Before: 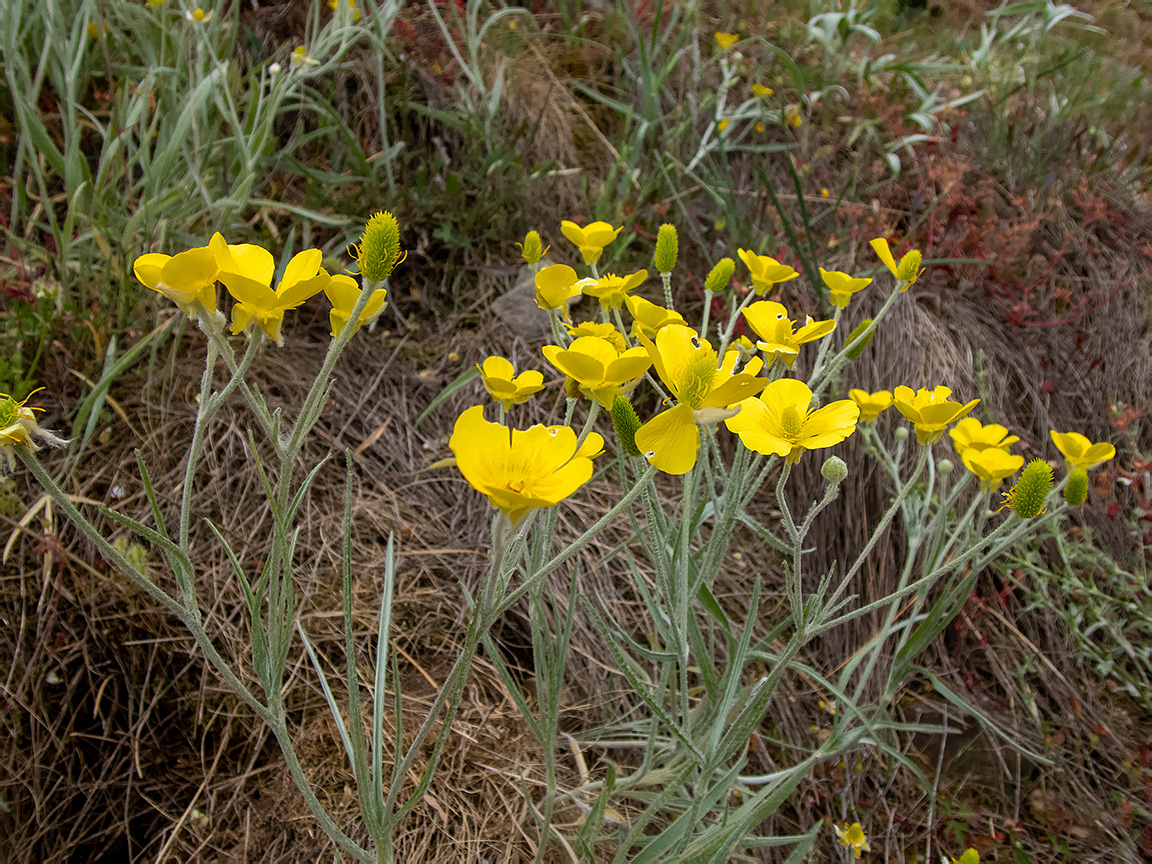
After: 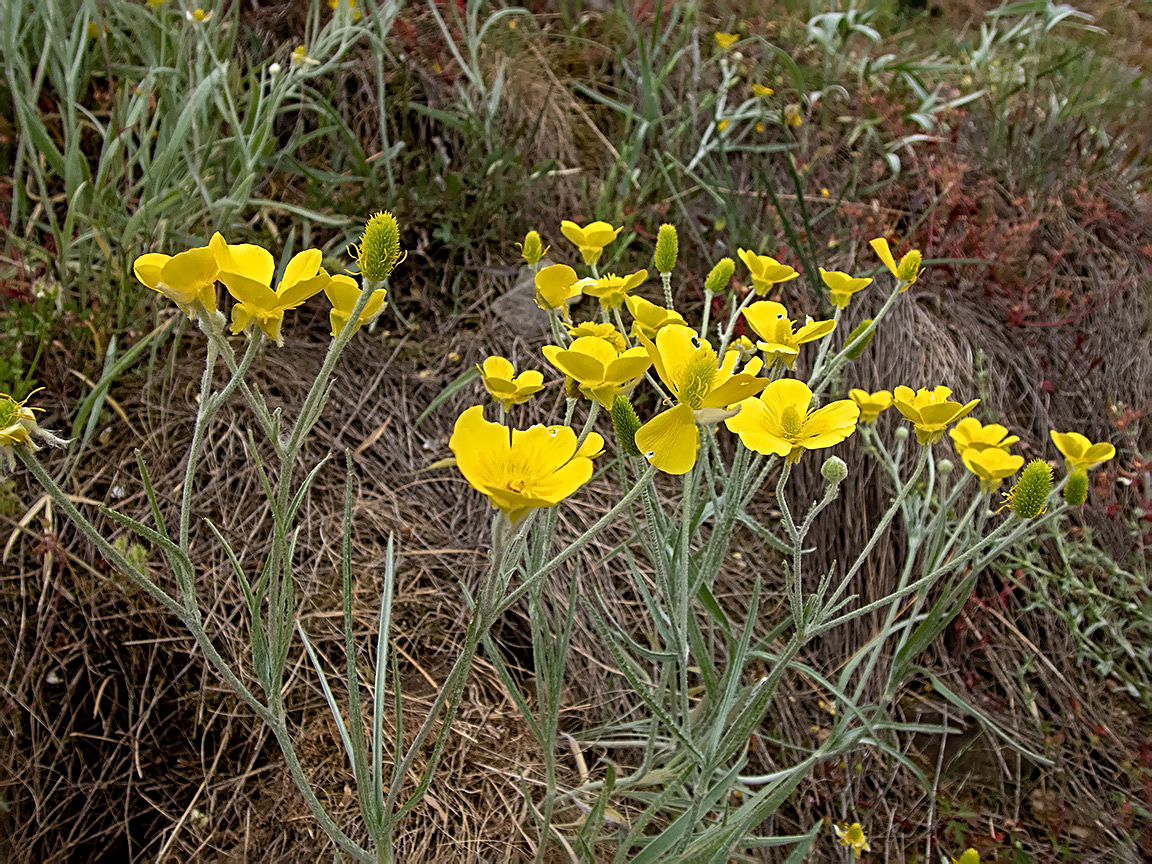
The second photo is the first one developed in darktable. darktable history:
sharpen: radius 3.995
